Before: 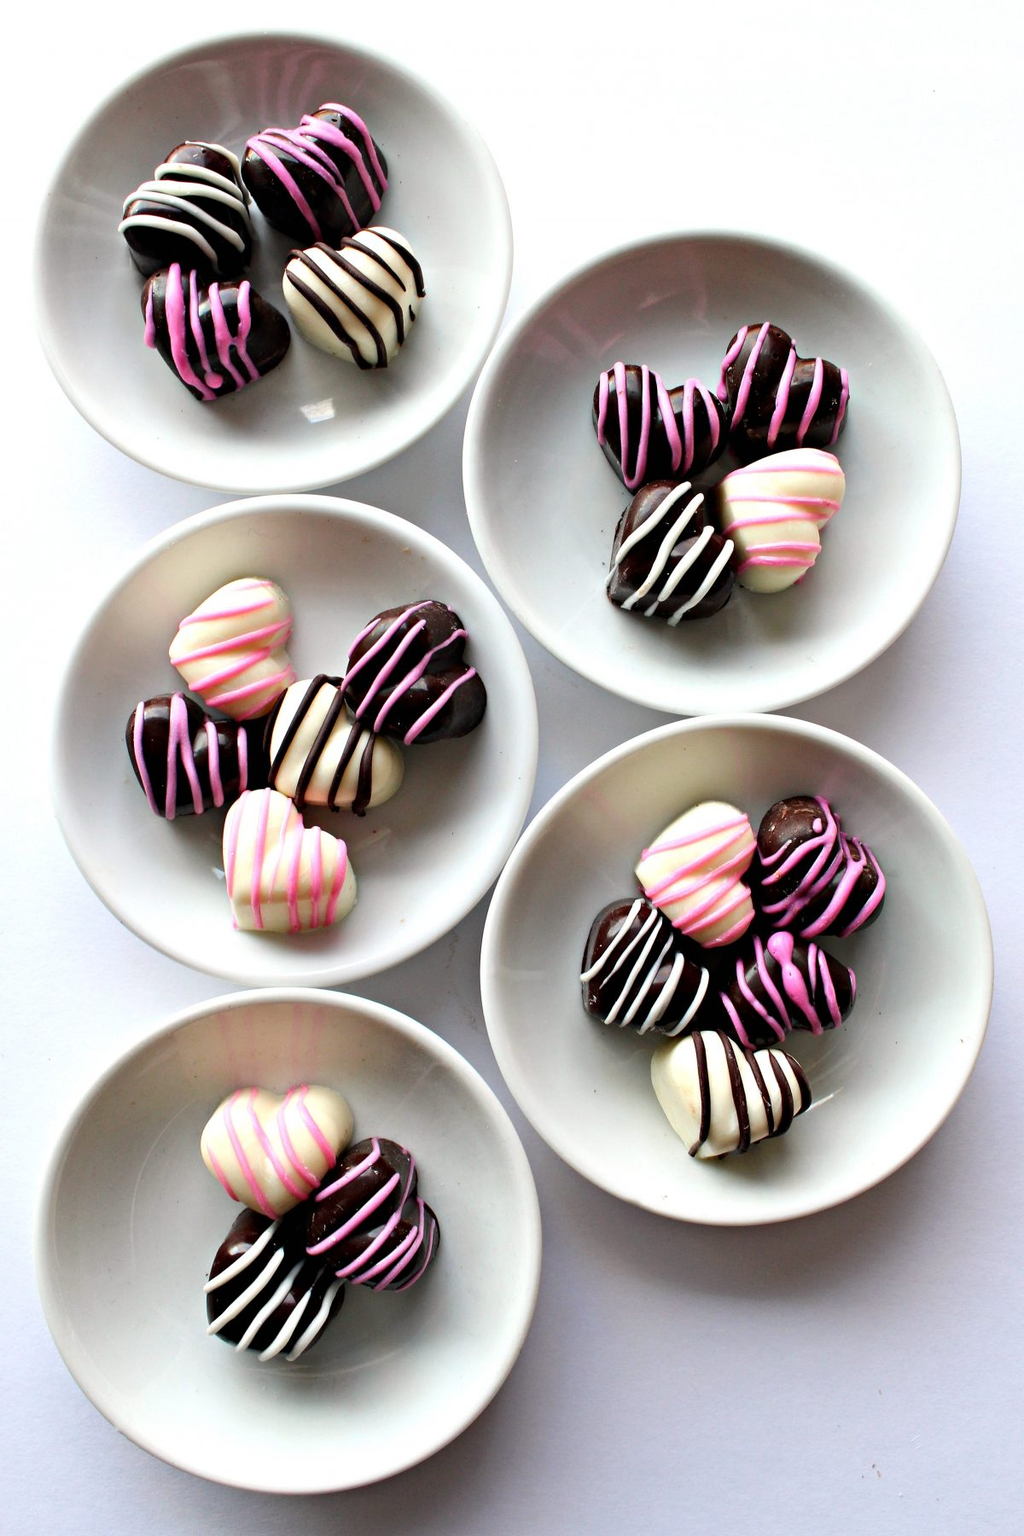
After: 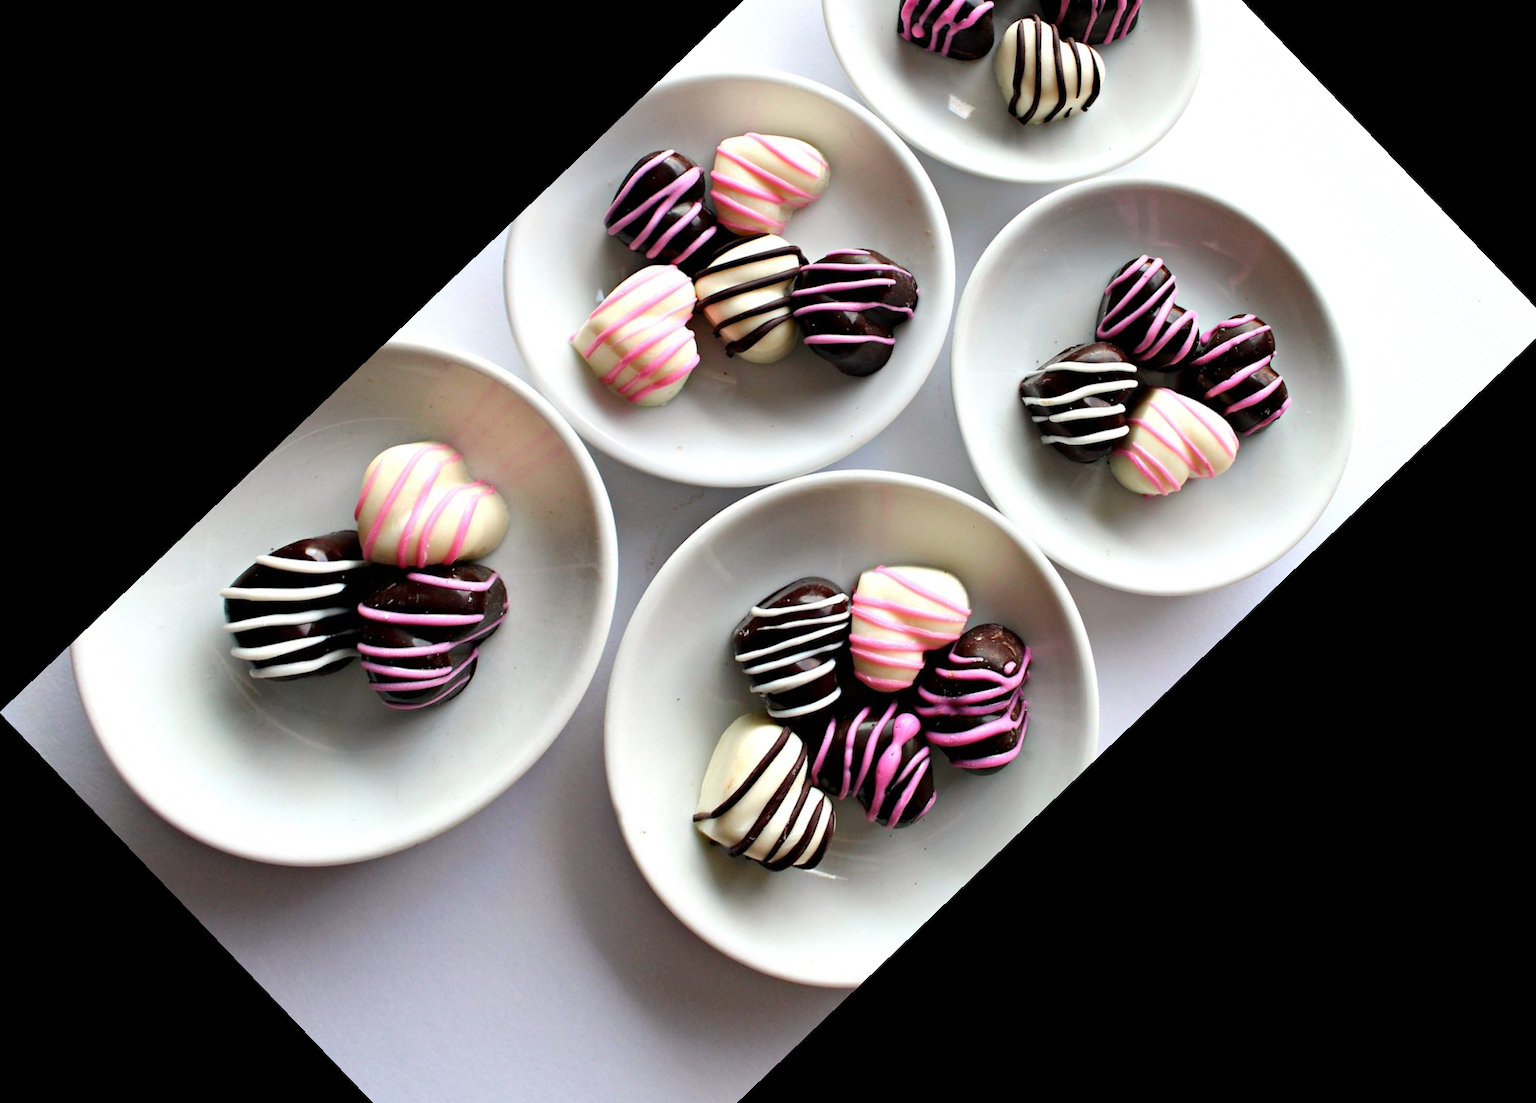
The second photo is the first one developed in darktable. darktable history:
crop and rotate: angle -46.26°, top 16.234%, right 0.912%, bottom 11.704%
rotate and perspective: rotation 0.72°, lens shift (vertical) -0.352, lens shift (horizontal) -0.051, crop left 0.152, crop right 0.859, crop top 0.019, crop bottom 0.964
